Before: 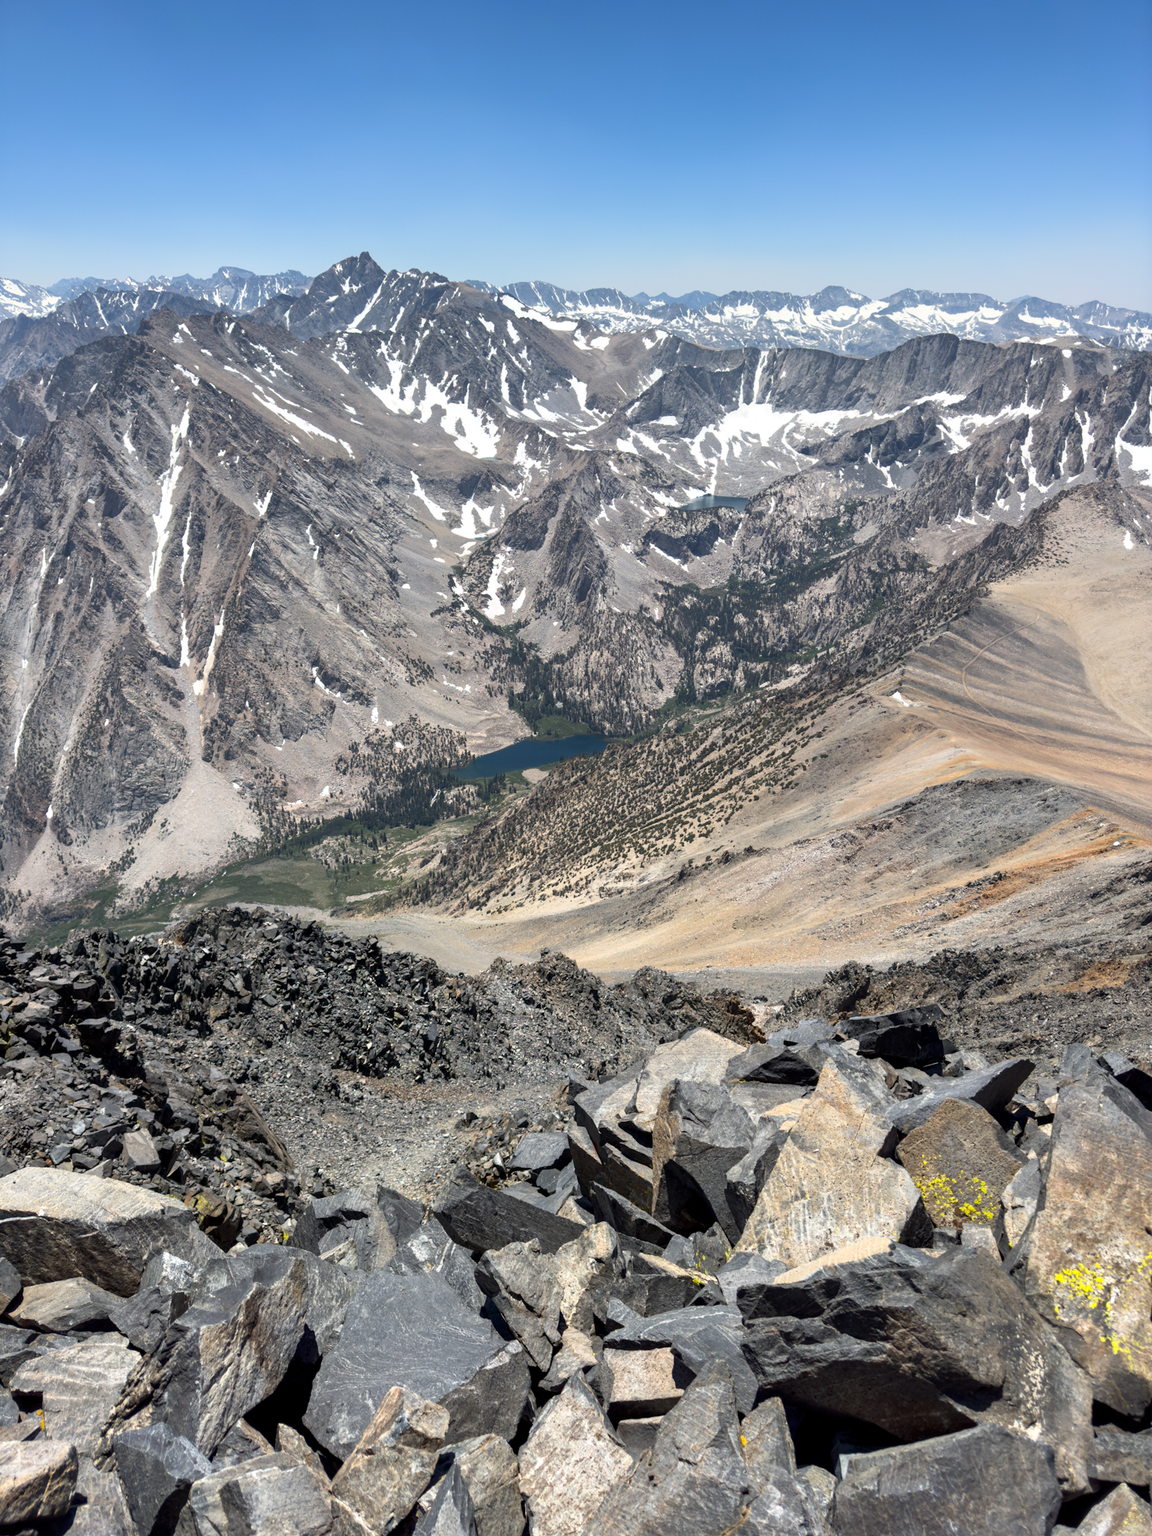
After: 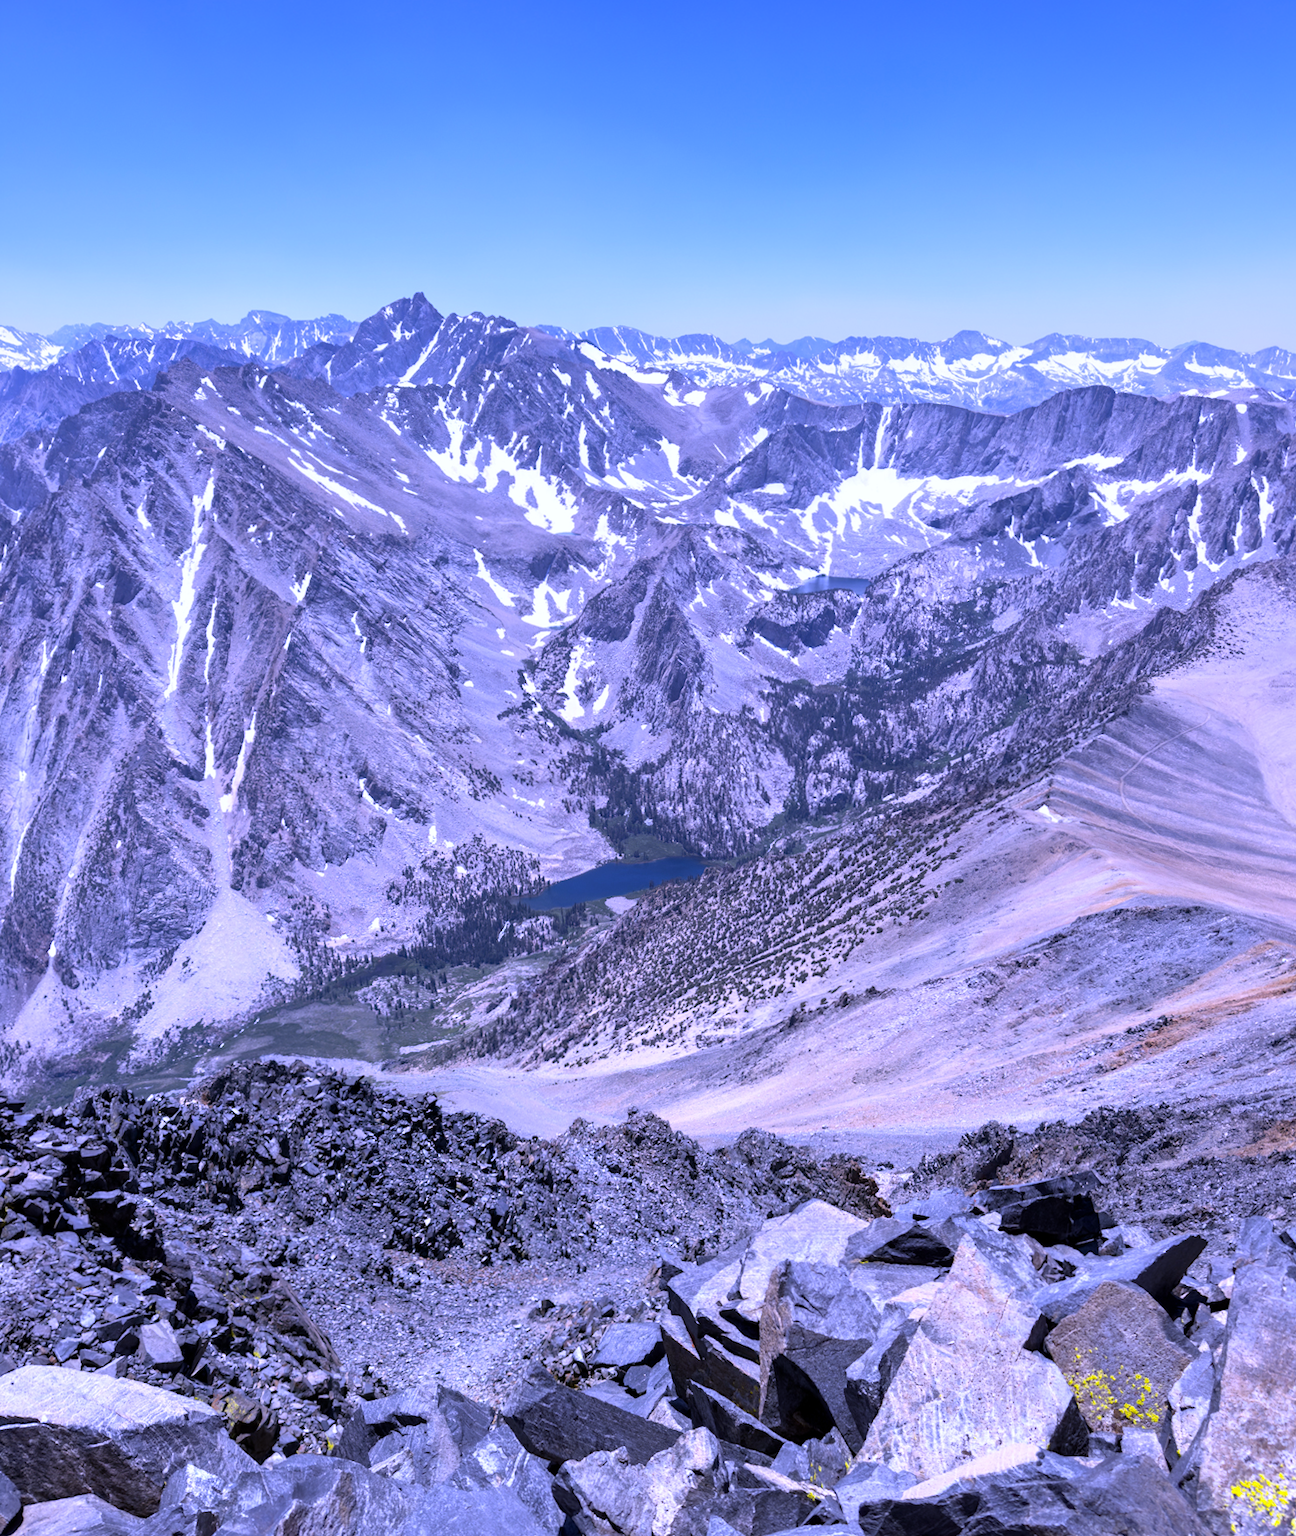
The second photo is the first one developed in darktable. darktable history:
crop and rotate: angle 0.2°, left 0.275%, right 3.127%, bottom 14.18%
white balance: red 0.98, blue 1.61
